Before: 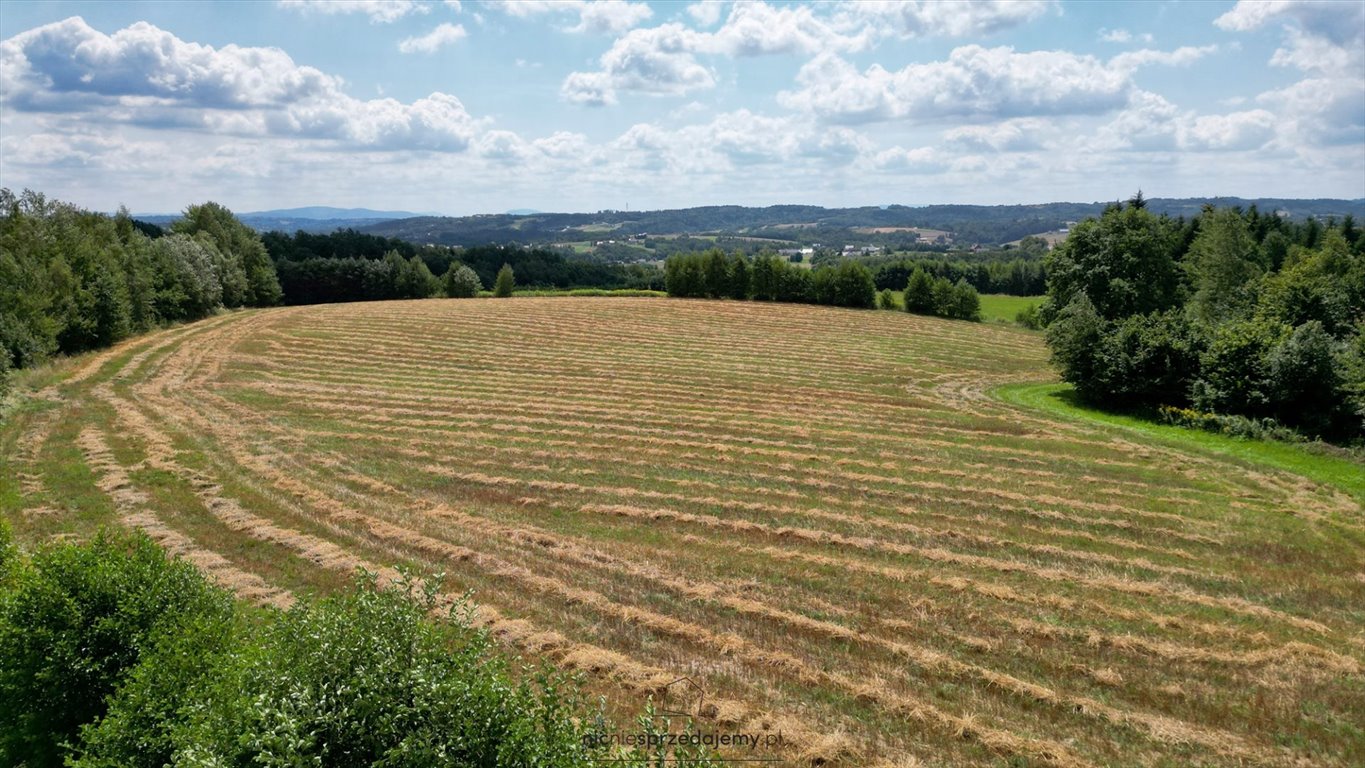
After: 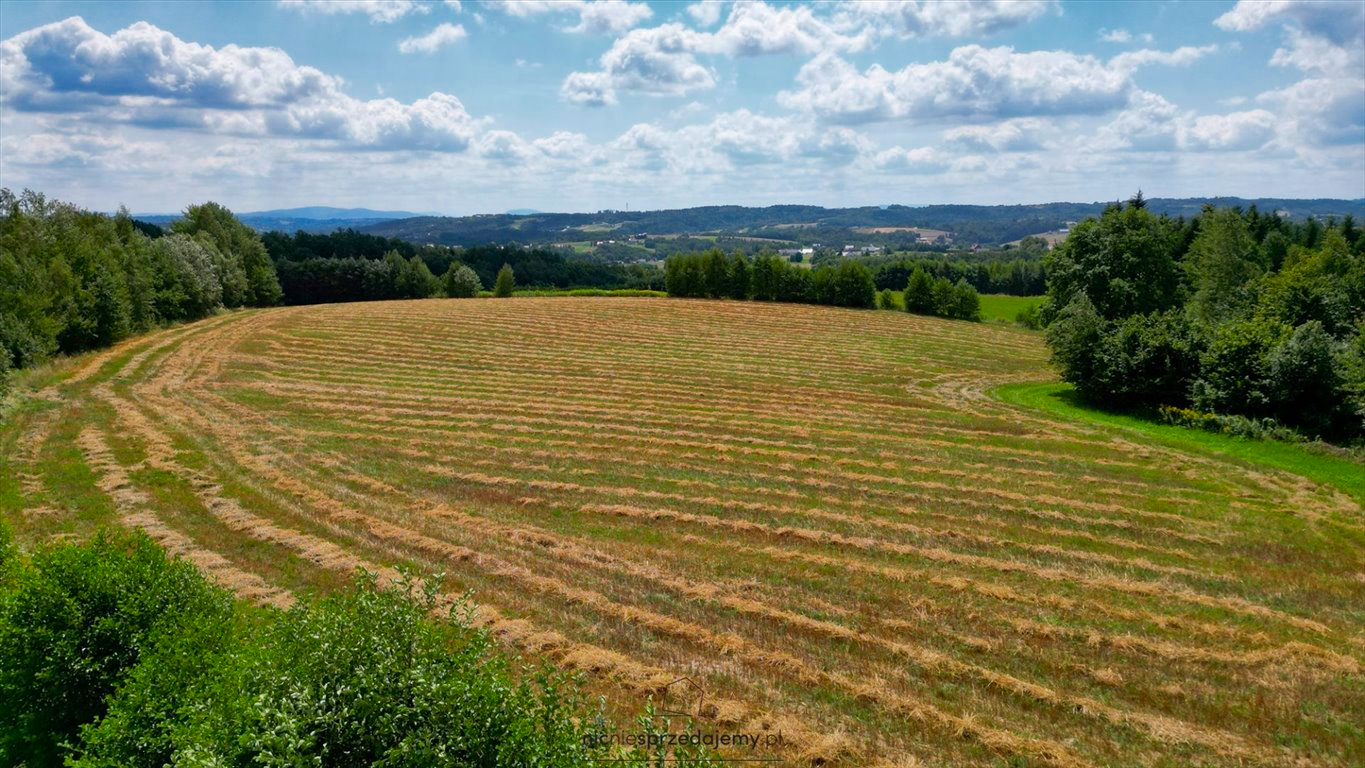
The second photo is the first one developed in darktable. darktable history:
shadows and highlights: radius 264.75, soften with gaussian
color zones: curves: ch0 [(0, 0.425) (0.143, 0.422) (0.286, 0.42) (0.429, 0.419) (0.571, 0.419) (0.714, 0.42) (0.857, 0.422) (1, 0.425)]; ch1 [(0, 0.666) (0.143, 0.669) (0.286, 0.671) (0.429, 0.67) (0.571, 0.67) (0.714, 0.67) (0.857, 0.67) (1, 0.666)]
